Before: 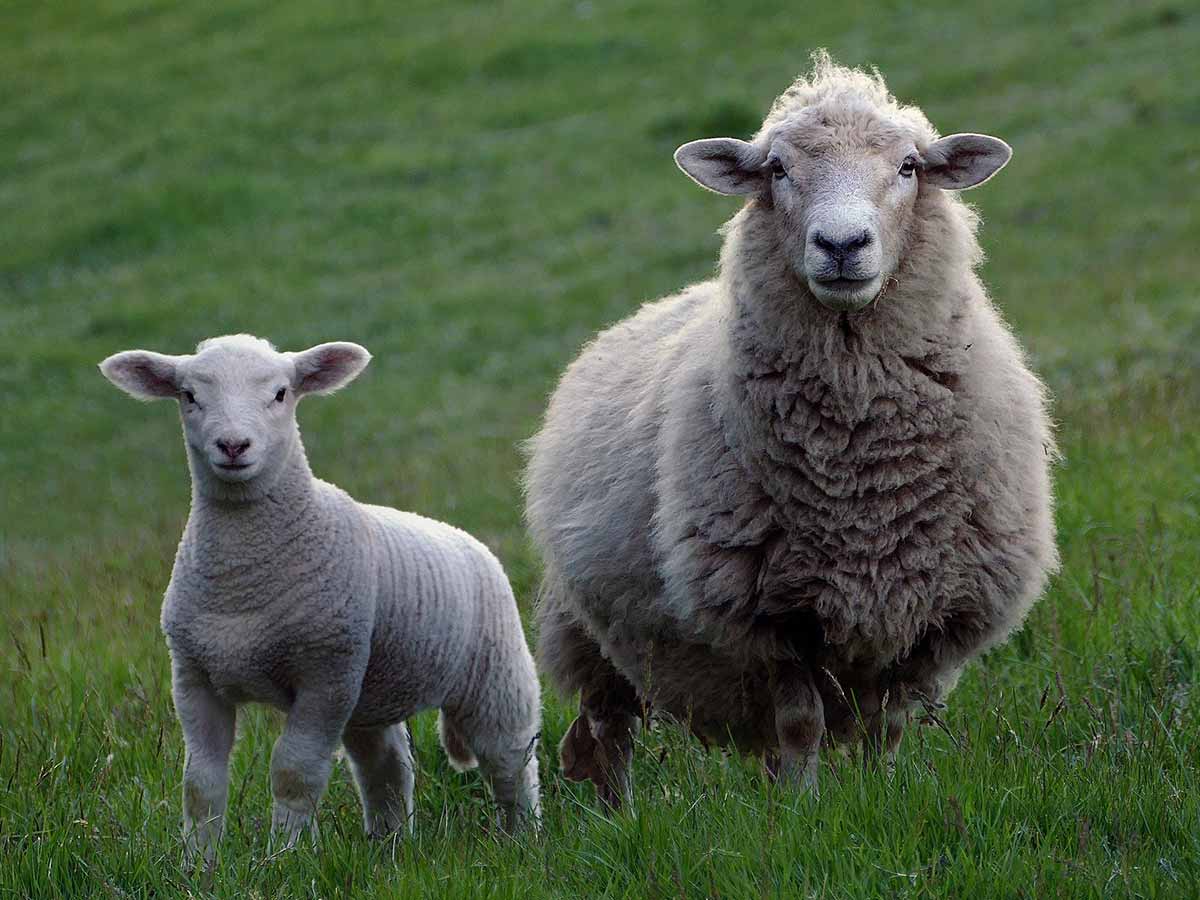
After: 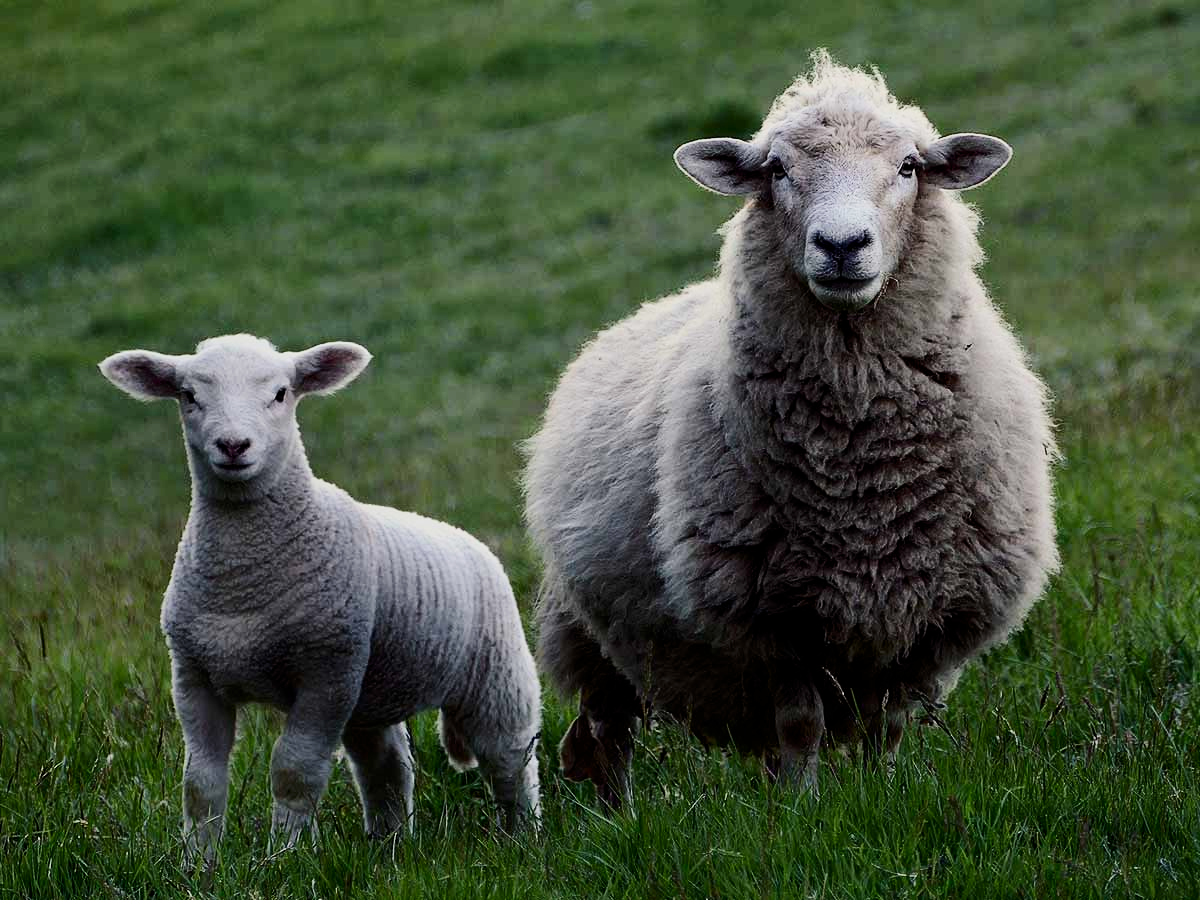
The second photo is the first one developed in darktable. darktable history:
filmic rgb: black relative exposure -7.65 EV, white relative exposure 4.56 EV, hardness 3.61
contrast brightness saturation: contrast 0.28
